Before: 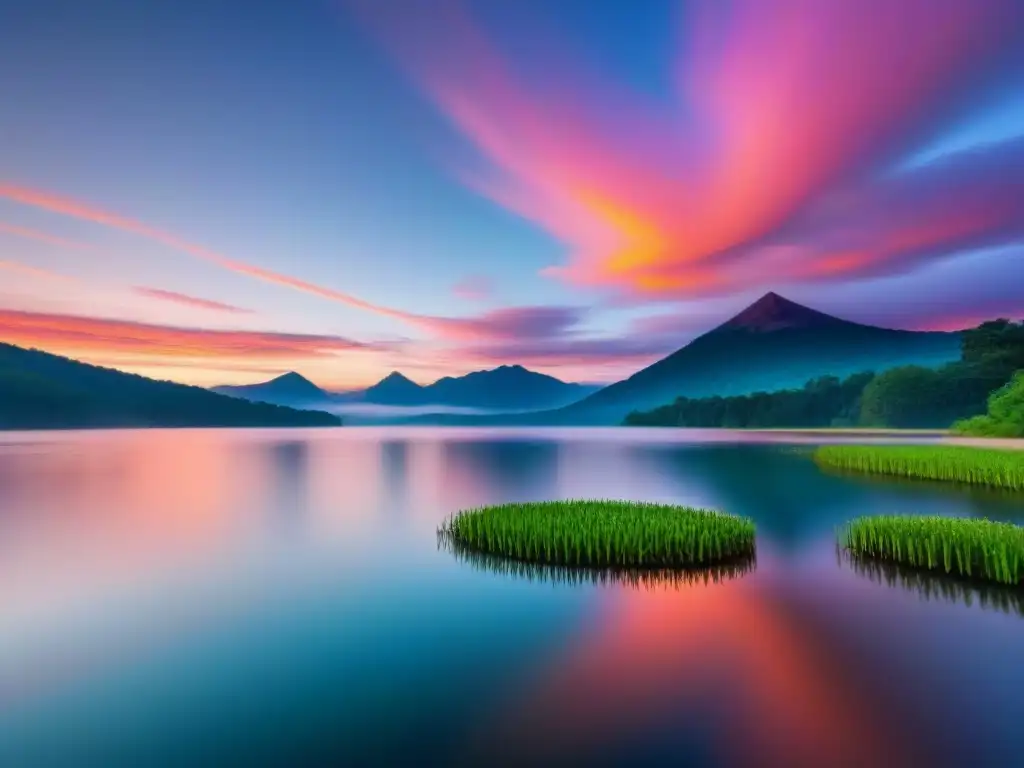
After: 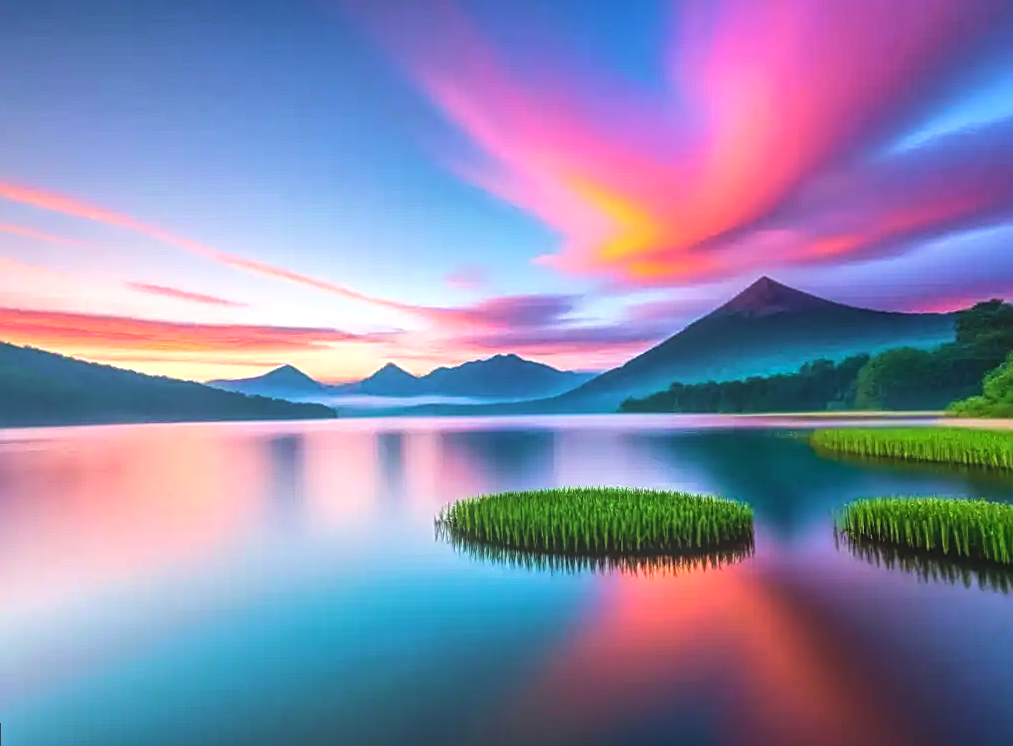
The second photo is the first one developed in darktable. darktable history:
sharpen: on, module defaults
velvia: on, module defaults
local contrast: highlights 73%, shadows 15%, midtone range 0.197
tone equalizer: -8 EV -0.75 EV, -7 EV -0.7 EV, -6 EV -0.6 EV, -5 EV -0.4 EV, -3 EV 0.4 EV, -2 EV 0.6 EV, -1 EV 0.7 EV, +0 EV 0.75 EV, edges refinement/feathering 500, mask exposure compensation -1.57 EV, preserve details no
rotate and perspective: rotation -1°, crop left 0.011, crop right 0.989, crop top 0.025, crop bottom 0.975
